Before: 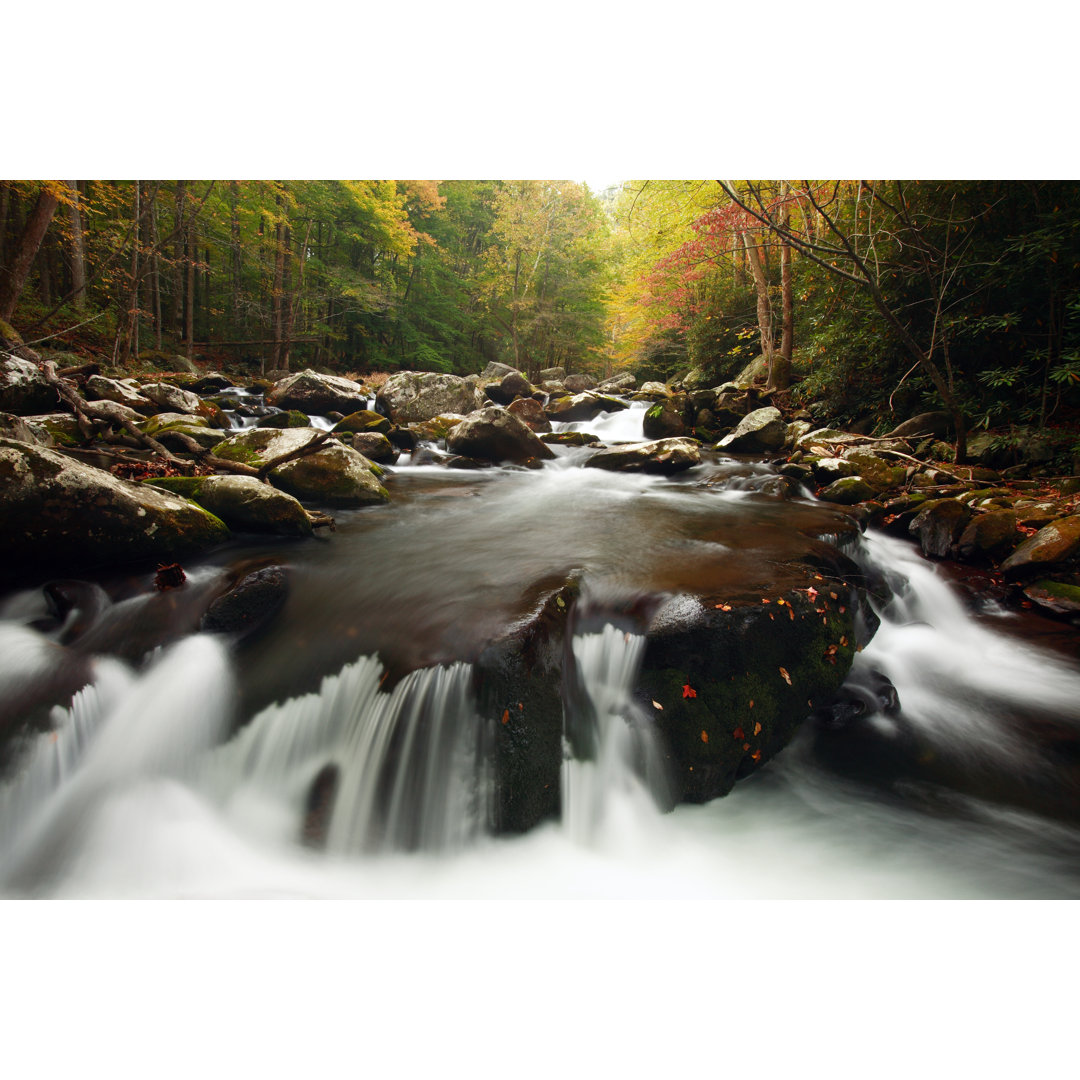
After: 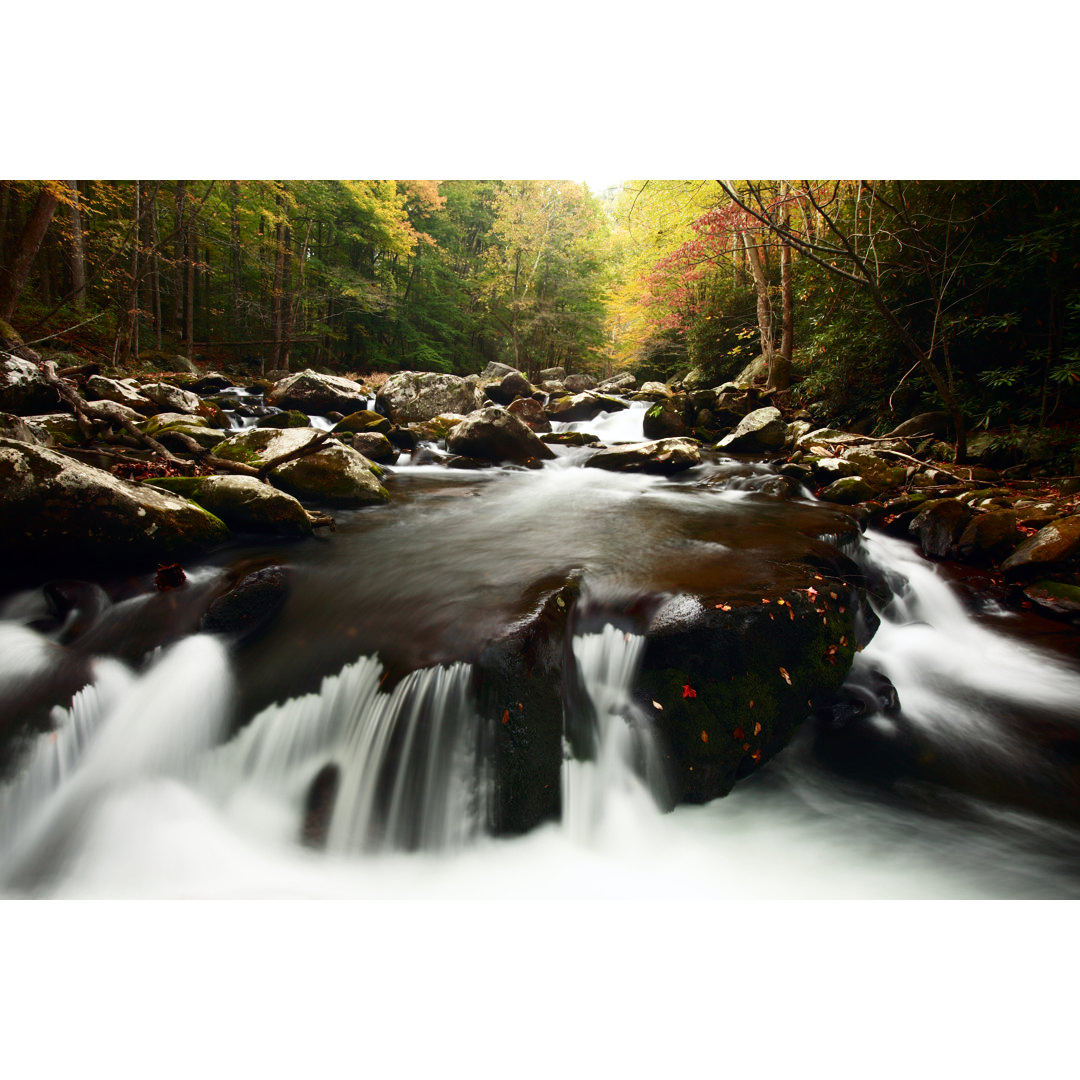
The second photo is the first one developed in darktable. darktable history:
contrast brightness saturation: contrast 0.216
